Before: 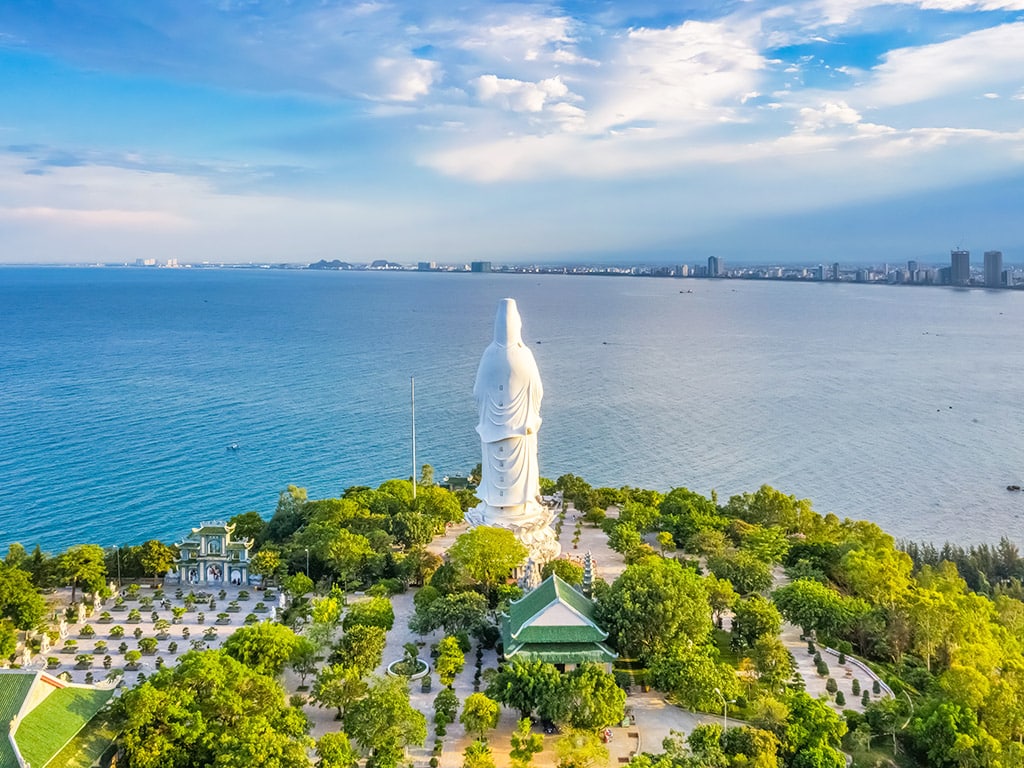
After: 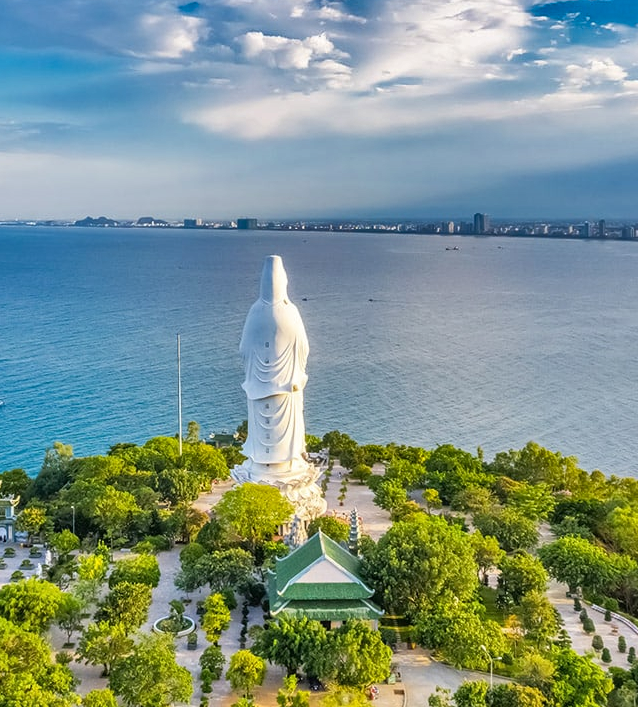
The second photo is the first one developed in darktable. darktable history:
crop and rotate: left 22.918%, top 5.629%, right 14.711%, bottom 2.247%
shadows and highlights: radius 108.52, shadows 44.07, highlights -67.8, low approximation 0.01, soften with gaussian
